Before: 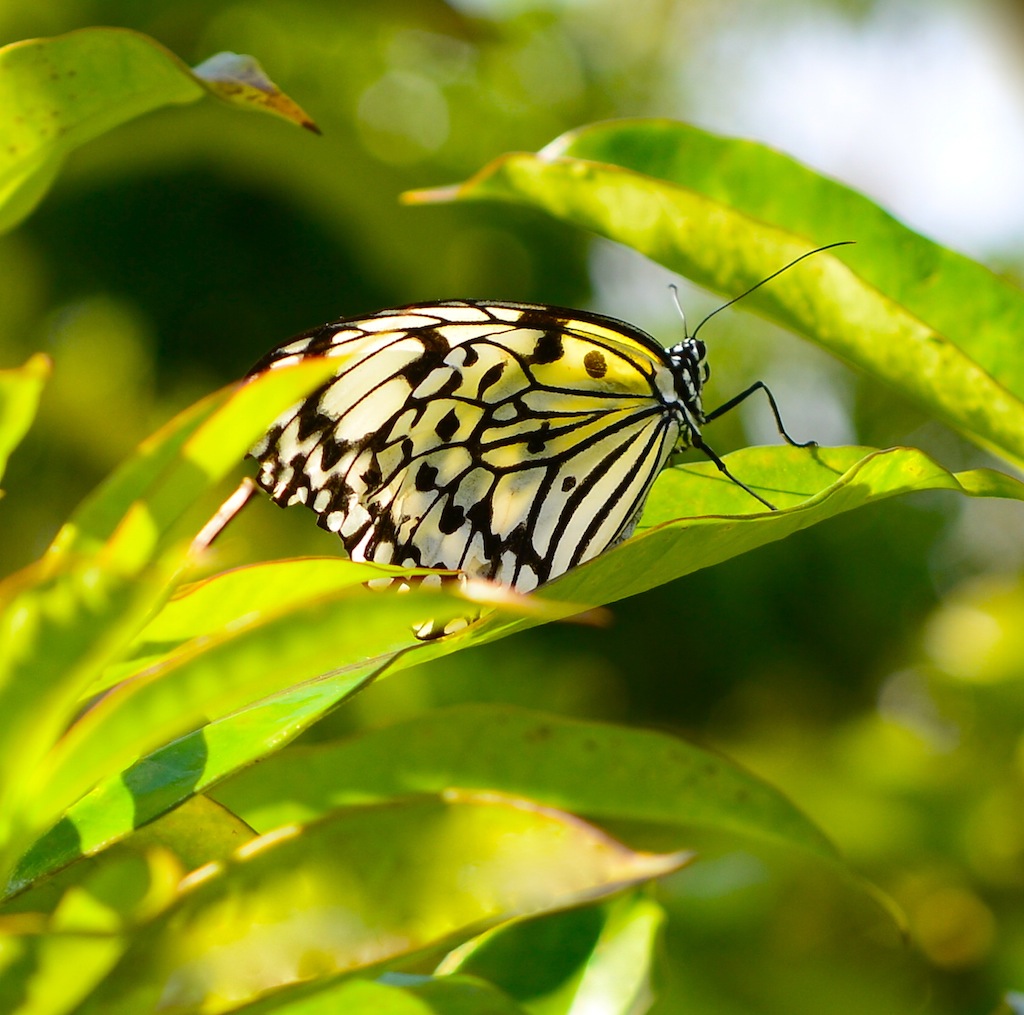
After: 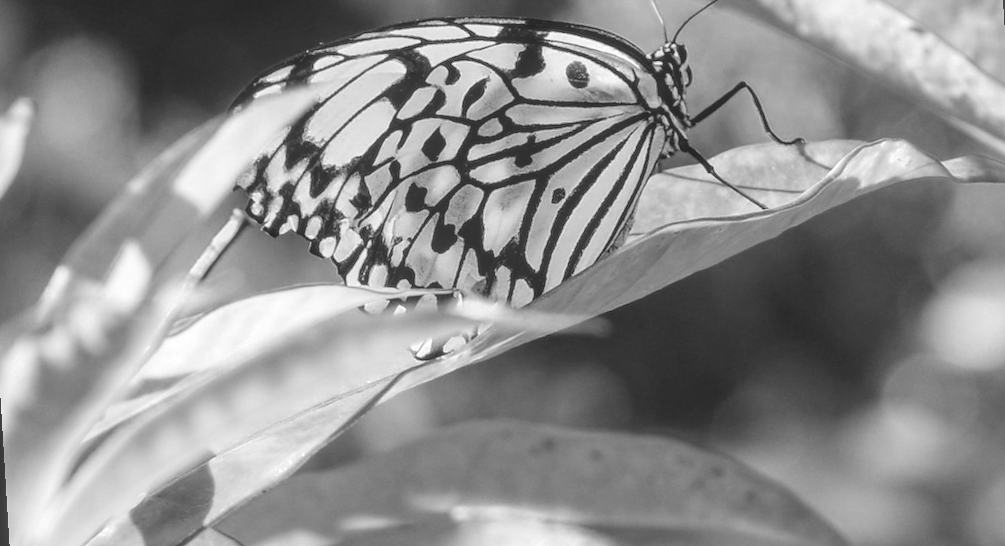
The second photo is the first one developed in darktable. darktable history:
contrast brightness saturation: saturation -0.05
local contrast: highlights 73%, shadows 15%, midtone range 0.197
crop and rotate: top 25.357%, bottom 13.942%
rotate and perspective: rotation -3.52°, crop left 0.036, crop right 0.964, crop top 0.081, crop bottom 0.919
color zones: curves: ch0 [(0.002, 0.593) (0.143, 0.417) (0.285, 0.541) (0.455, 0.289) (0.608, 0.327) (0.727, 0.283) (0.869, 0.571) (1, 0.603)]; ch1 [(0, 0) (0.143, 0) (0.286, 0) (0.429, 0) (0.571, 0) (0.714, 0) (0.857, 0)]
